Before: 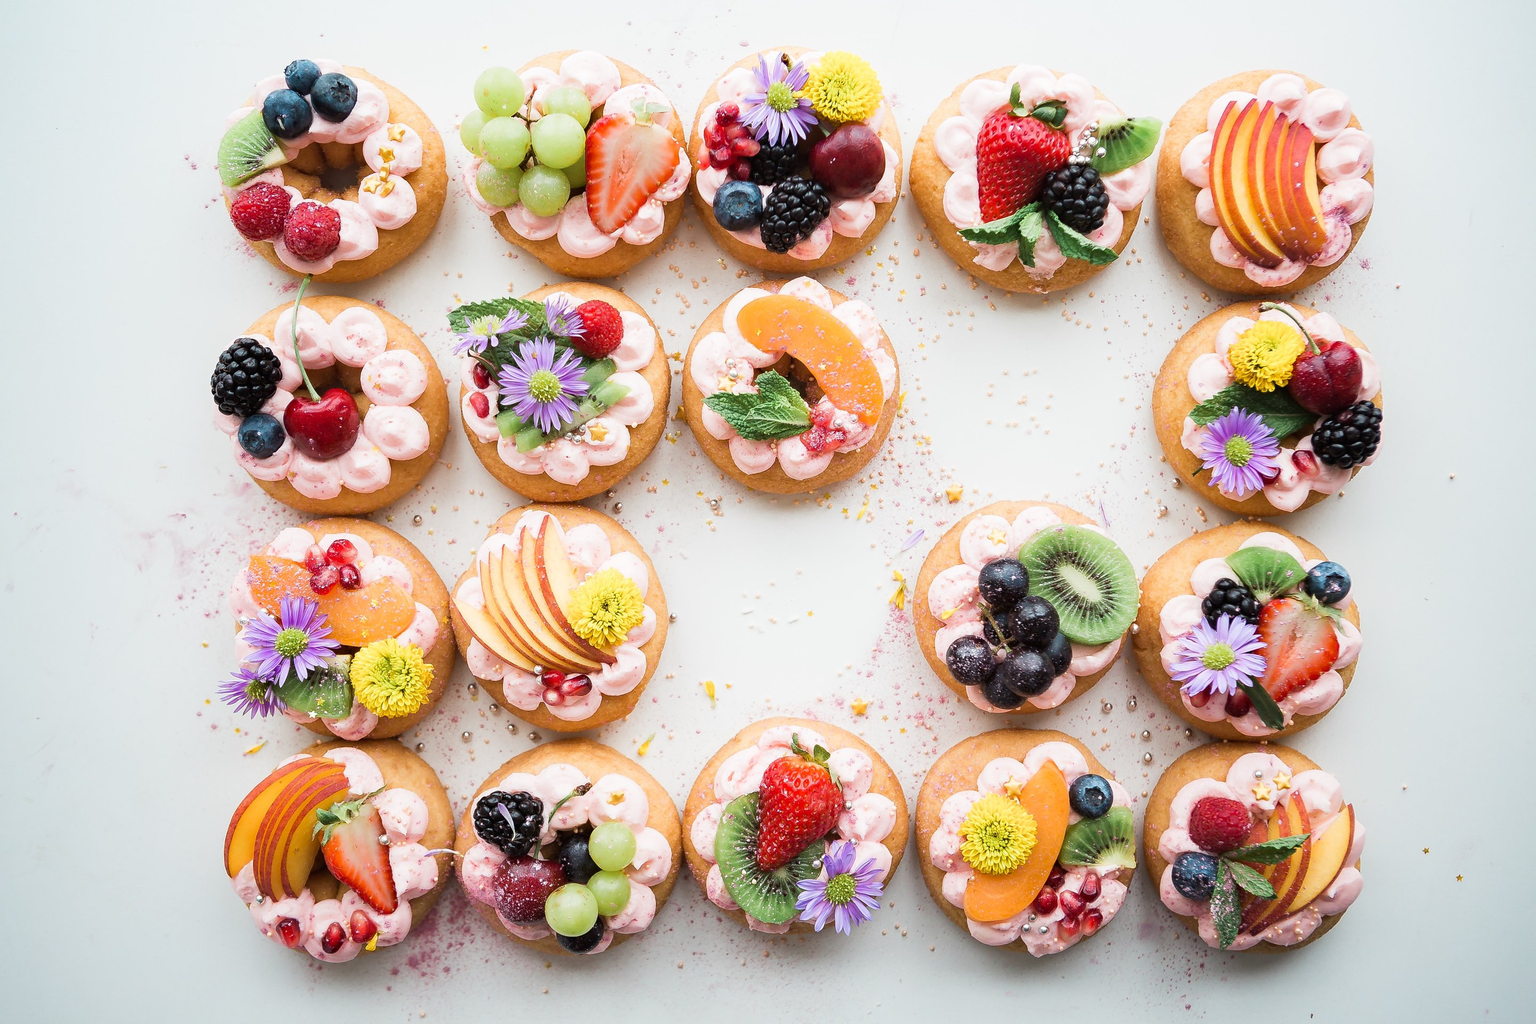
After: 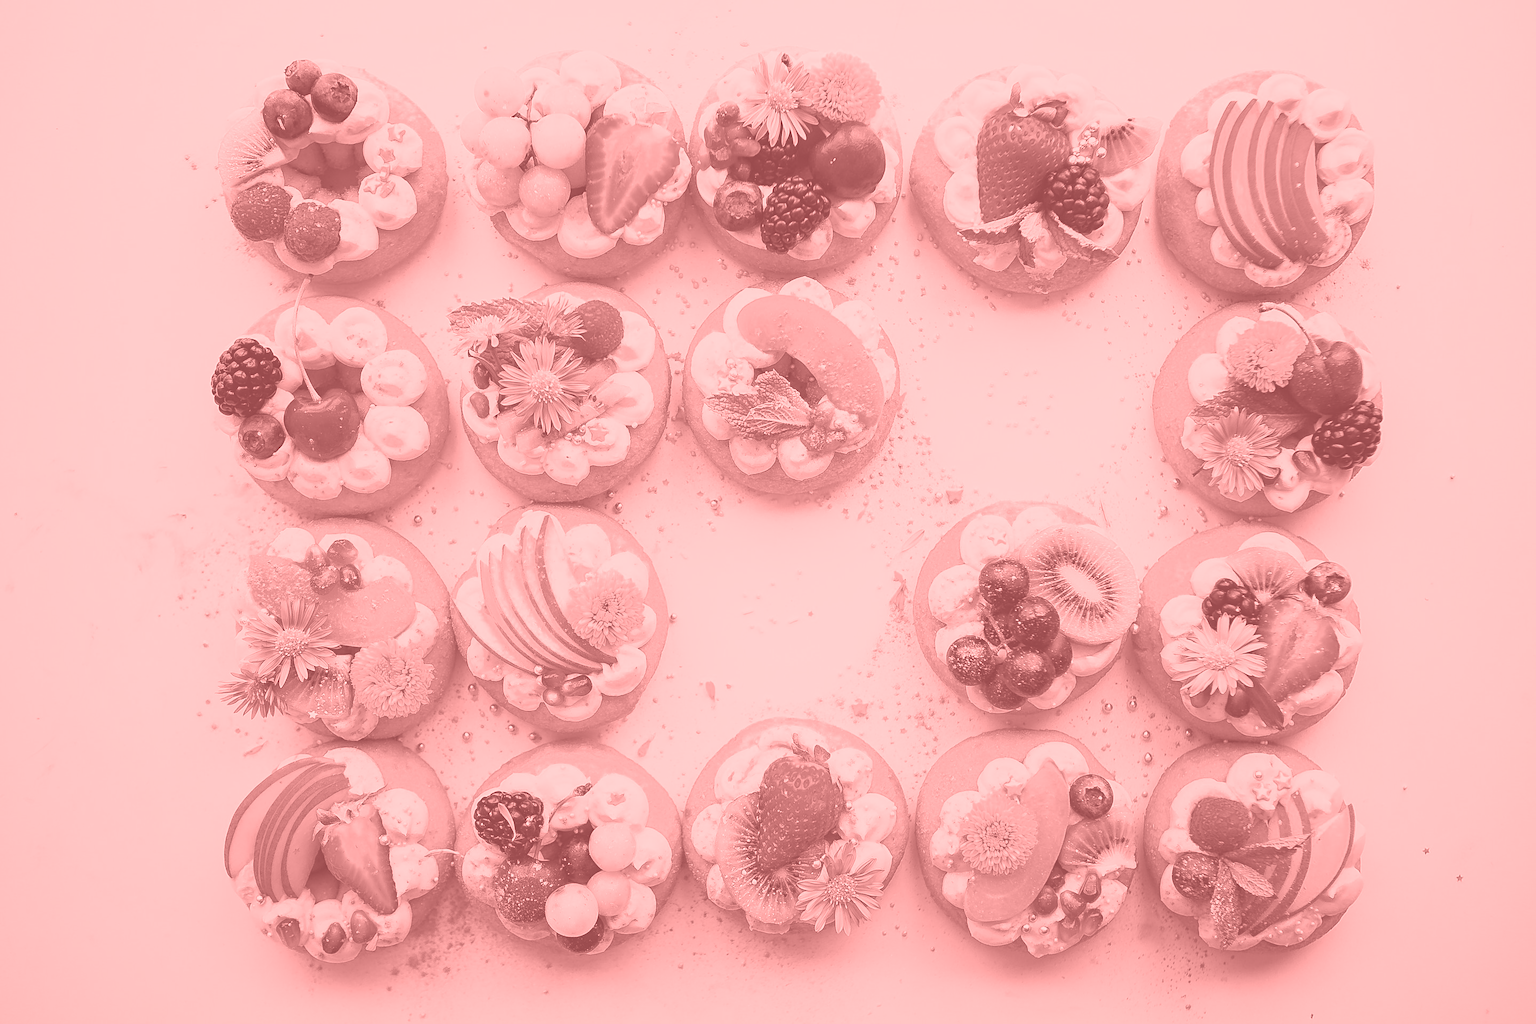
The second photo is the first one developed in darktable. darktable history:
white balance: emerald 1
sharpen: on, module defaults
color zones: curves: ch0 [(0.11, 0.396) (0.195, 0.36) (0.25, 0.5) (0.303, 0.412) (0.357, 0.544) (0.75, 0.5) (0.967, 0.328)]; ch1 [(0, 0.468) (0.112, 0.512) (0.202, 0.6) (0.25, 0.5) (0.307, 0.352) (0.357, 0.544) (0.75, 0.5) (0.963, 0.524)]
contrast brightness saturation: saturation -0.1
colorize: saturation 51%, source mix 50.67%, lightness 50.67%
color correction: highlights a* -20.08, highlights b* 9.8, shadows a* -20.4, shadows b* -10.76
